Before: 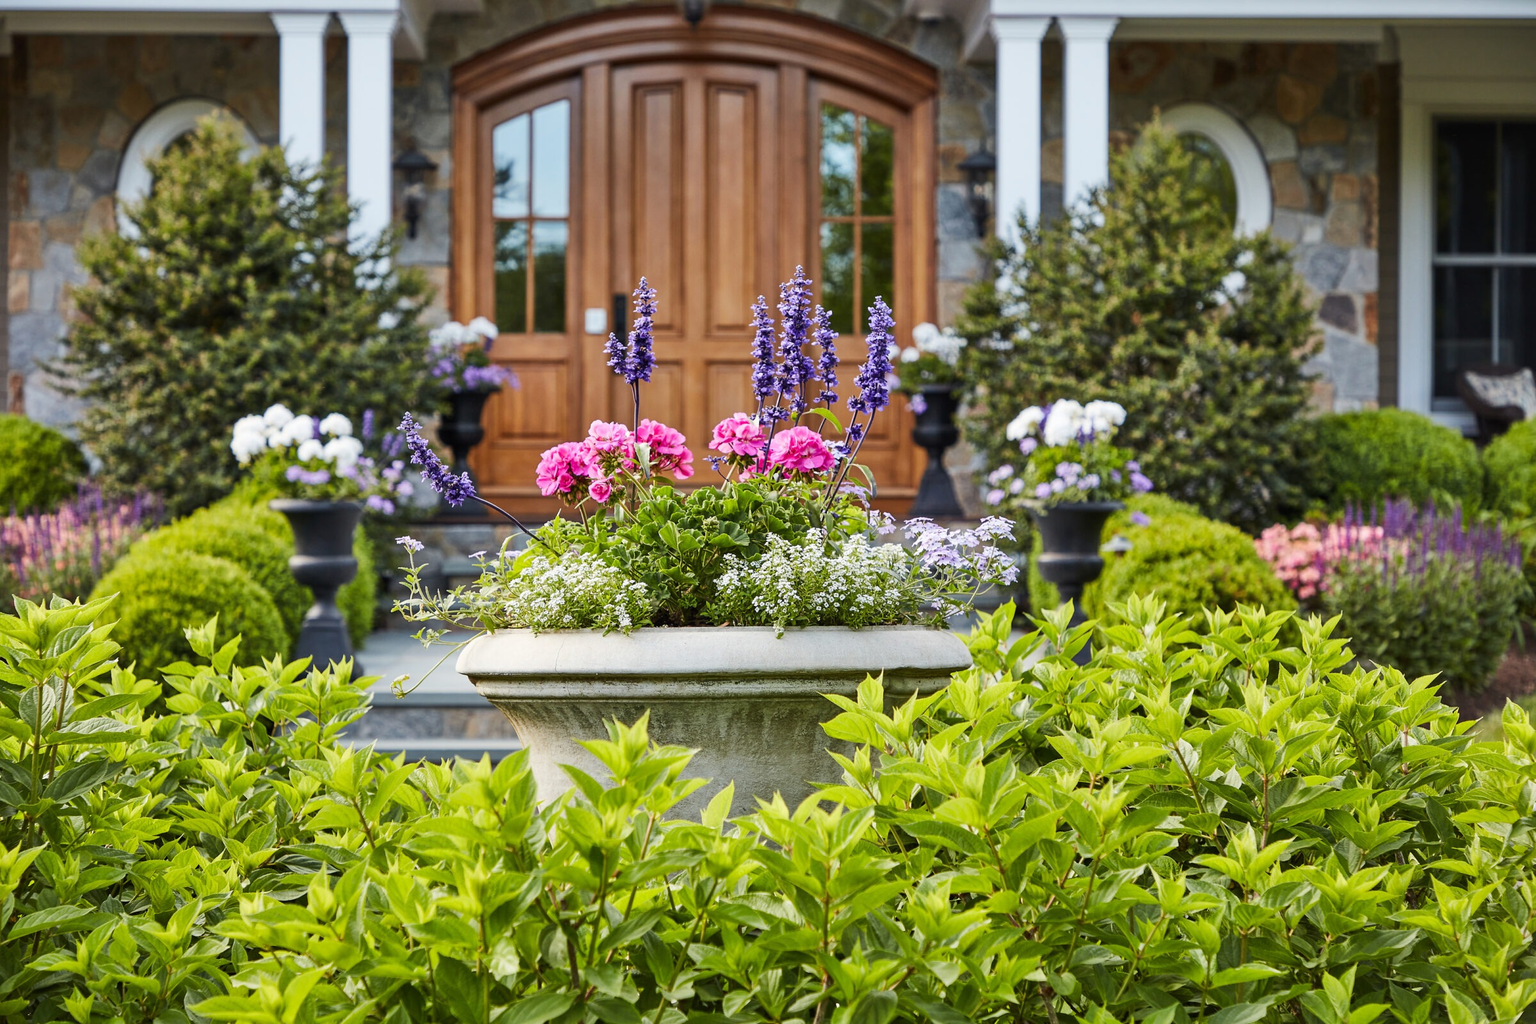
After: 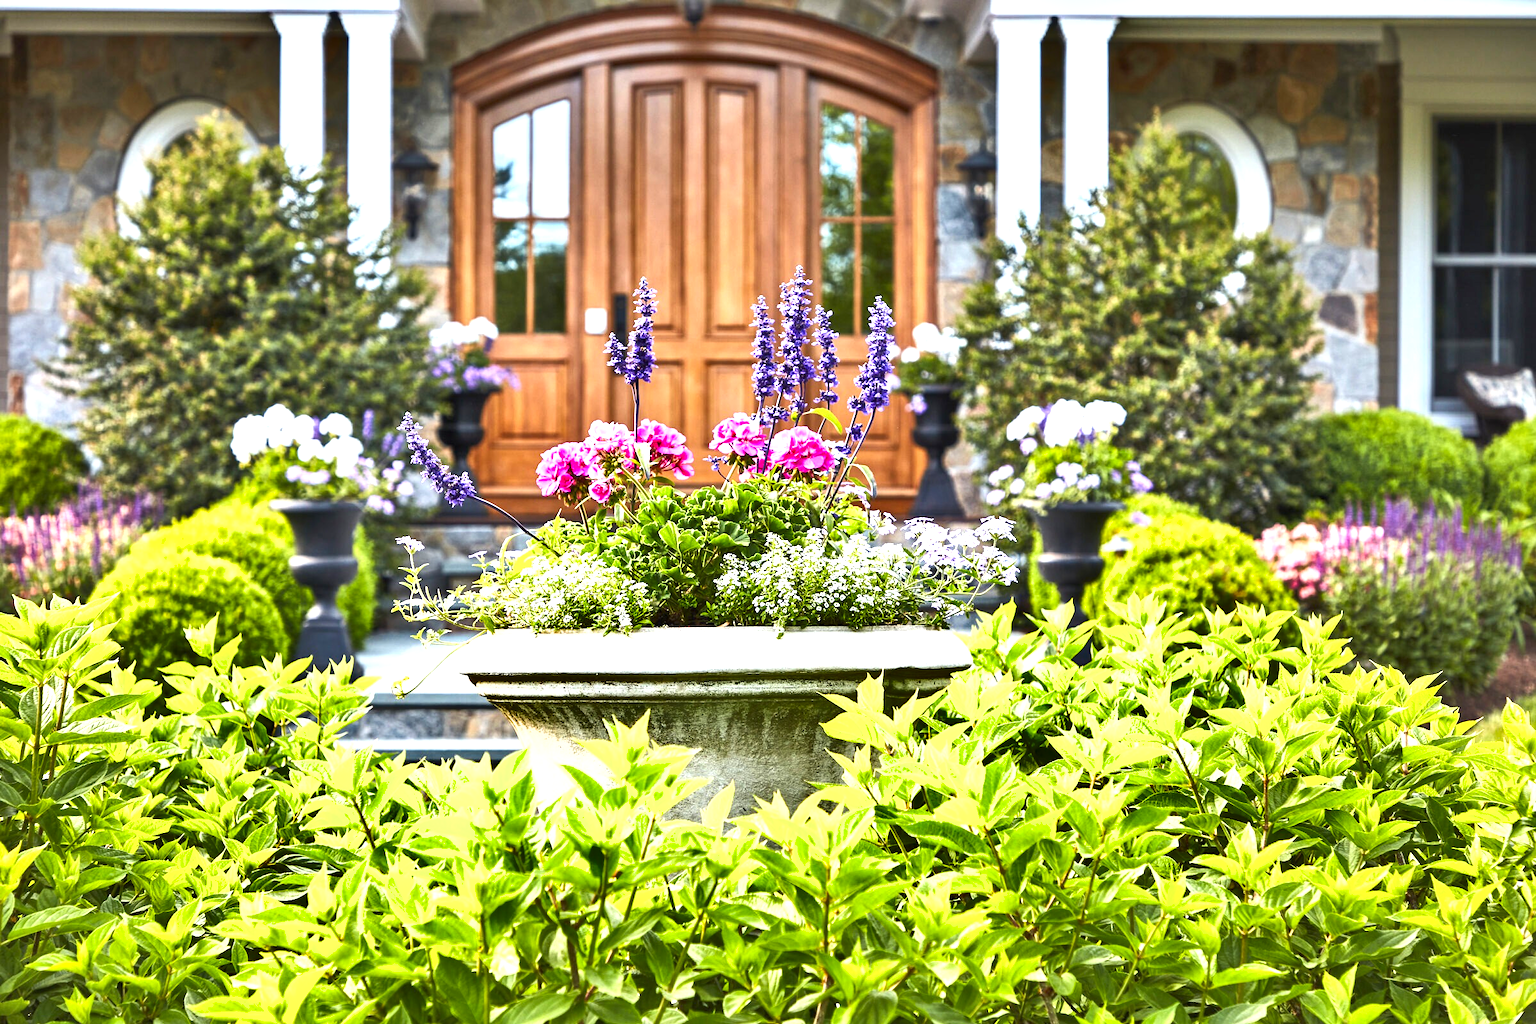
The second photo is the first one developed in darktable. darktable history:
exposure: black level correction 0, exposure 1.388 EV, compensate exposure bias true, compensate highlight preservation false
shadows and highlights: shadows 43.71, white point adjustment -1.46, soften with gaussian
